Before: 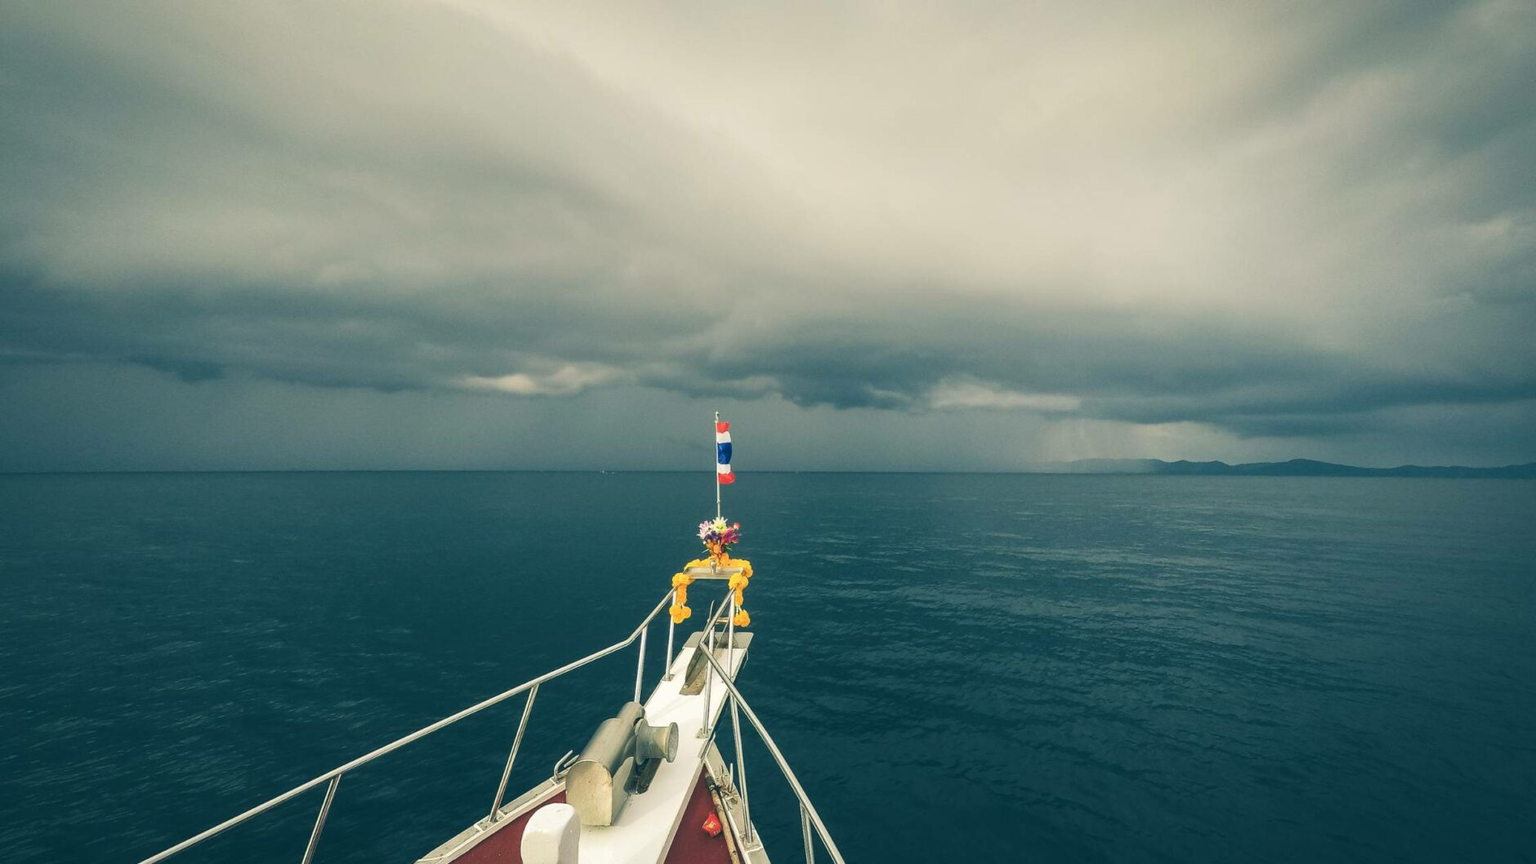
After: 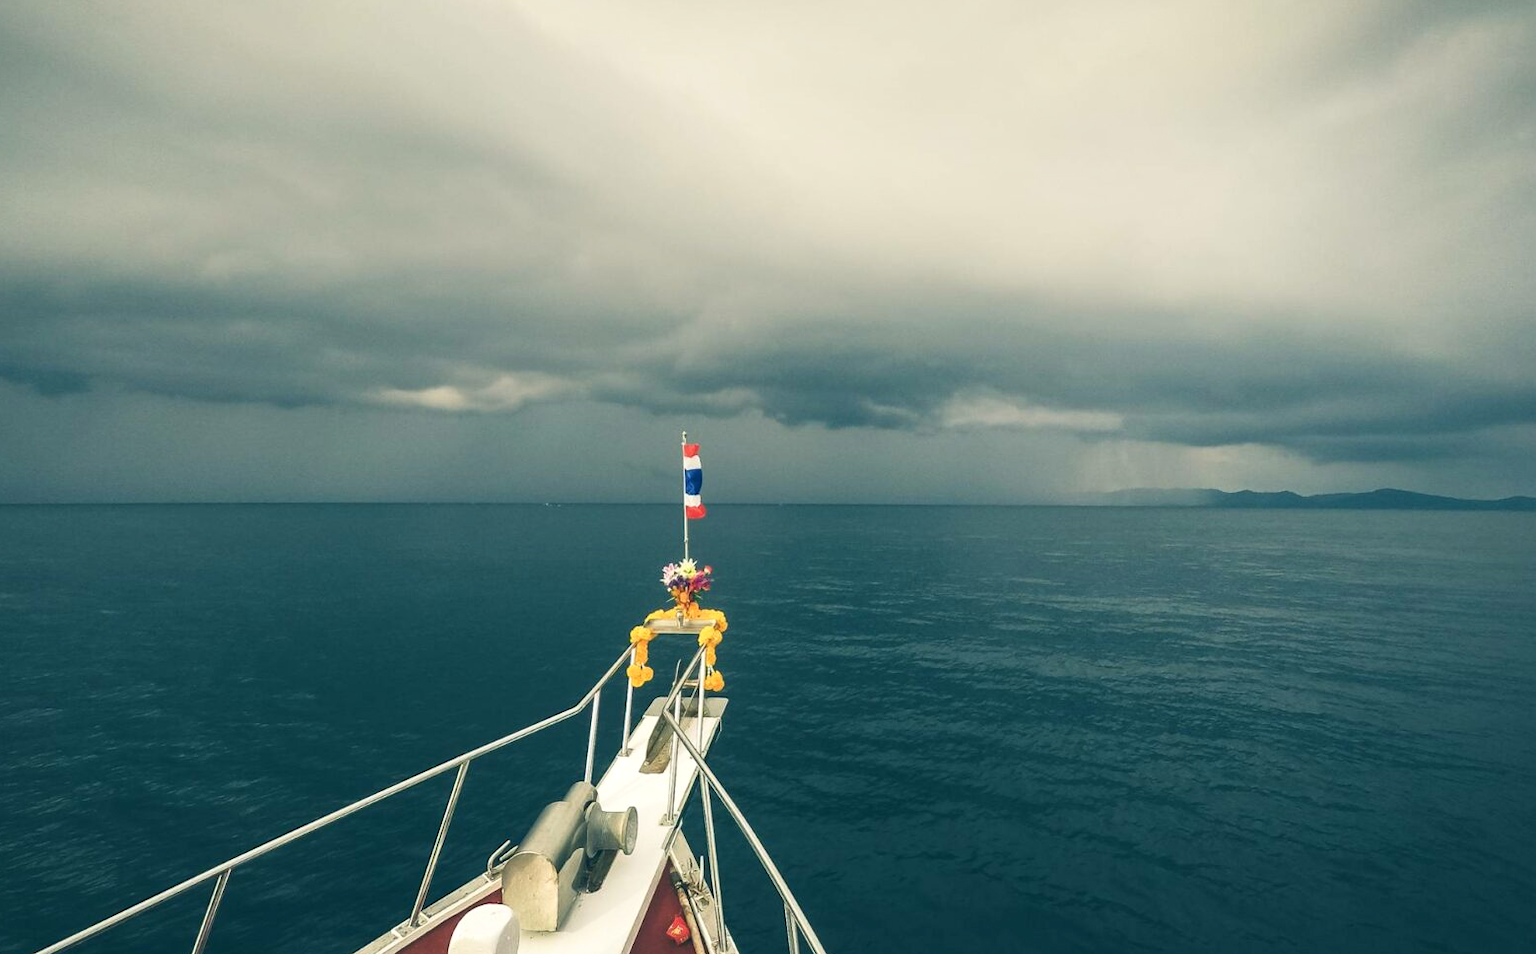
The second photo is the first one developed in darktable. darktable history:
crop: left 9.785%, top 6.244%, right 7.238%, bottom 2.139%
shadows and highlights: shadows -0.543, highlights 41.72
exposure: exposure 0.077 EV, compensate exposure bias true, compensate highlight preservation false
